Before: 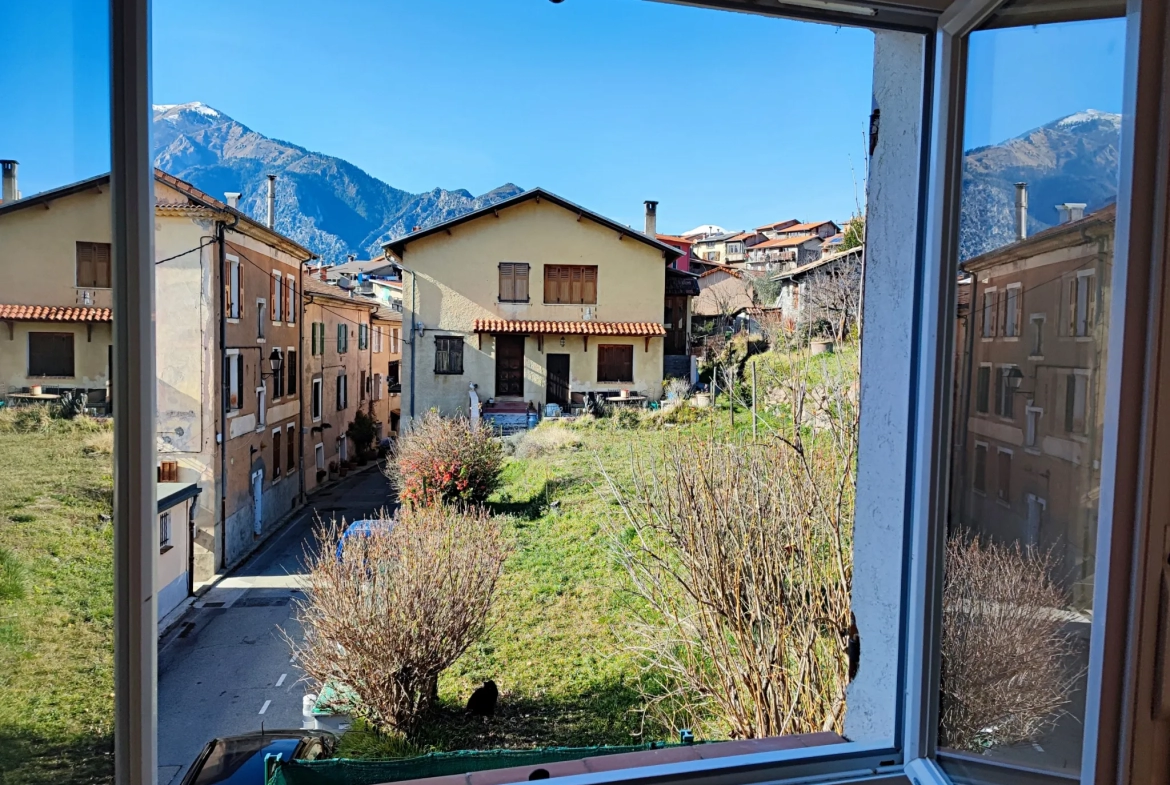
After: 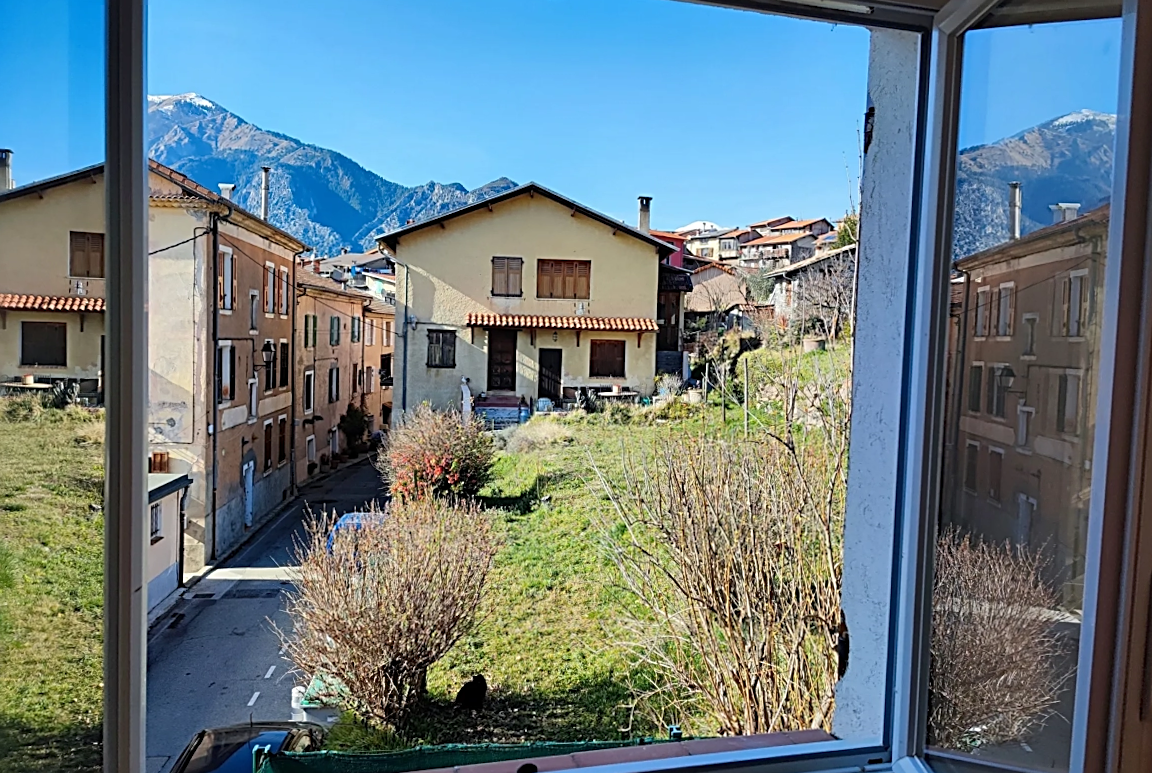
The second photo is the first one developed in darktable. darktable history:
sharpen: on, module defaults
crop and rotate: angle -0.591°
